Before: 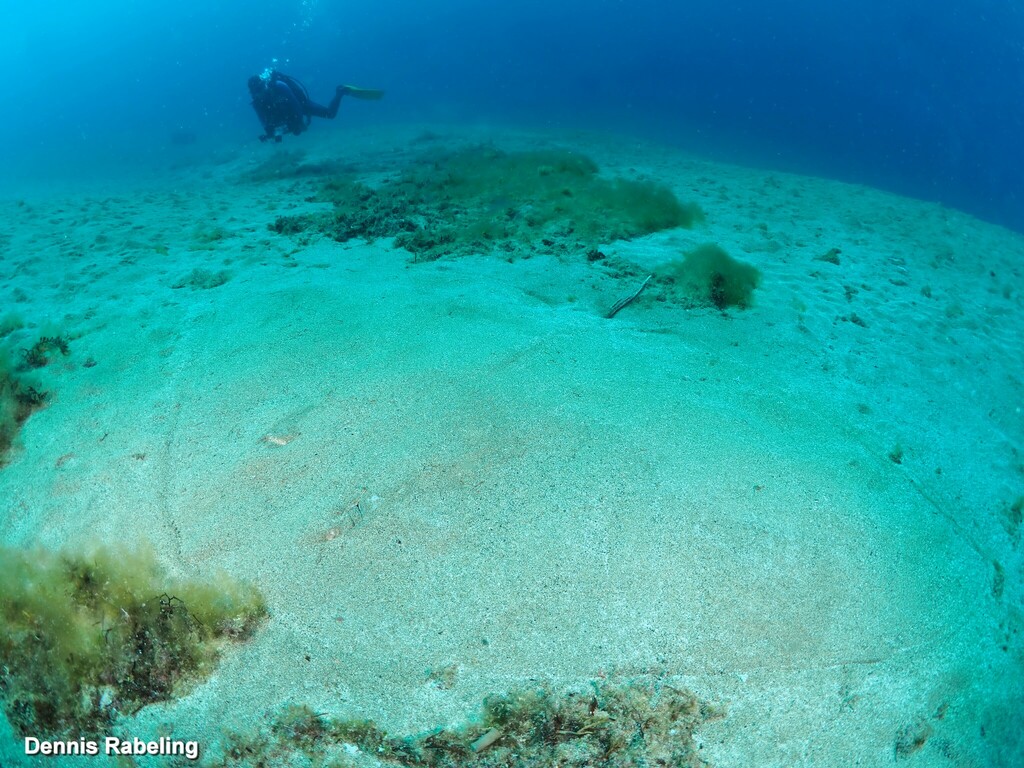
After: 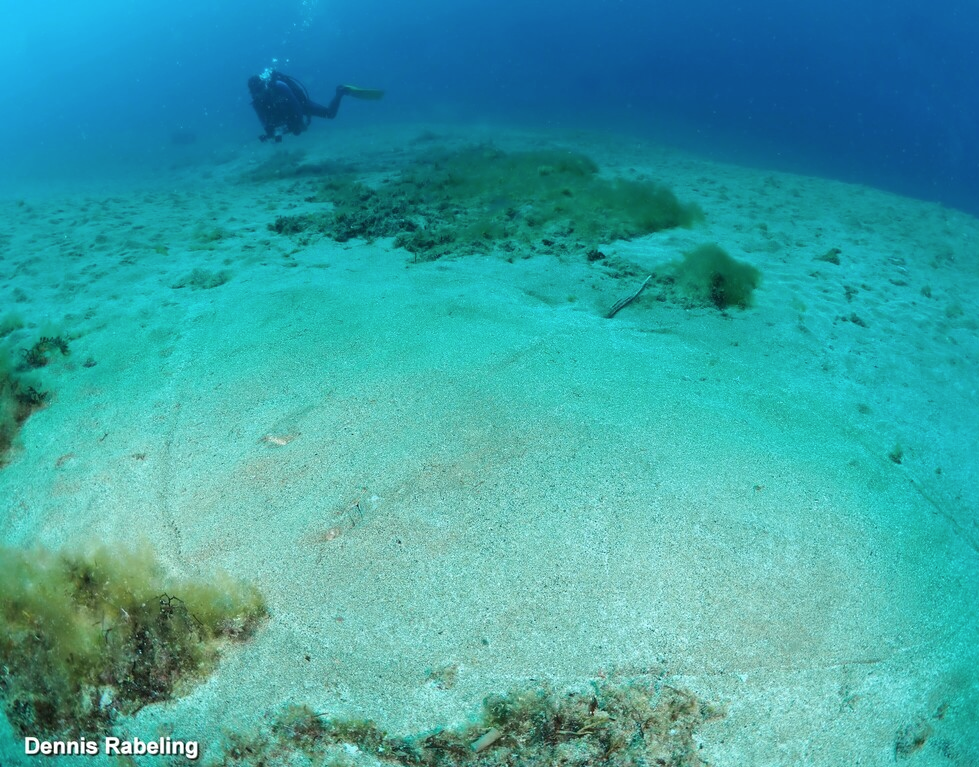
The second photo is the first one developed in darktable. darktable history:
contrast brightness saturation: saturation -0.033
crop: right 4.32%, bottom 0.044%
